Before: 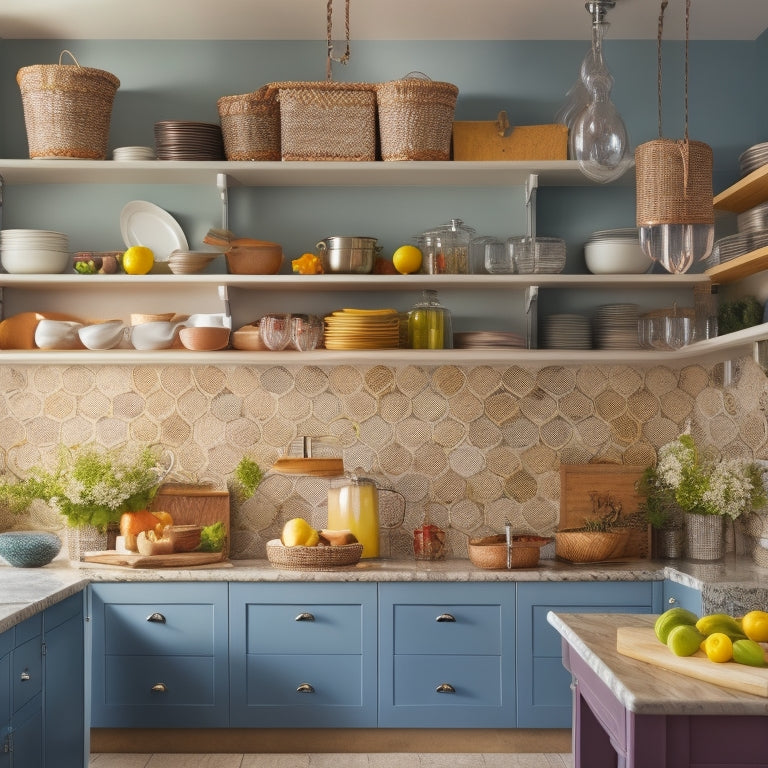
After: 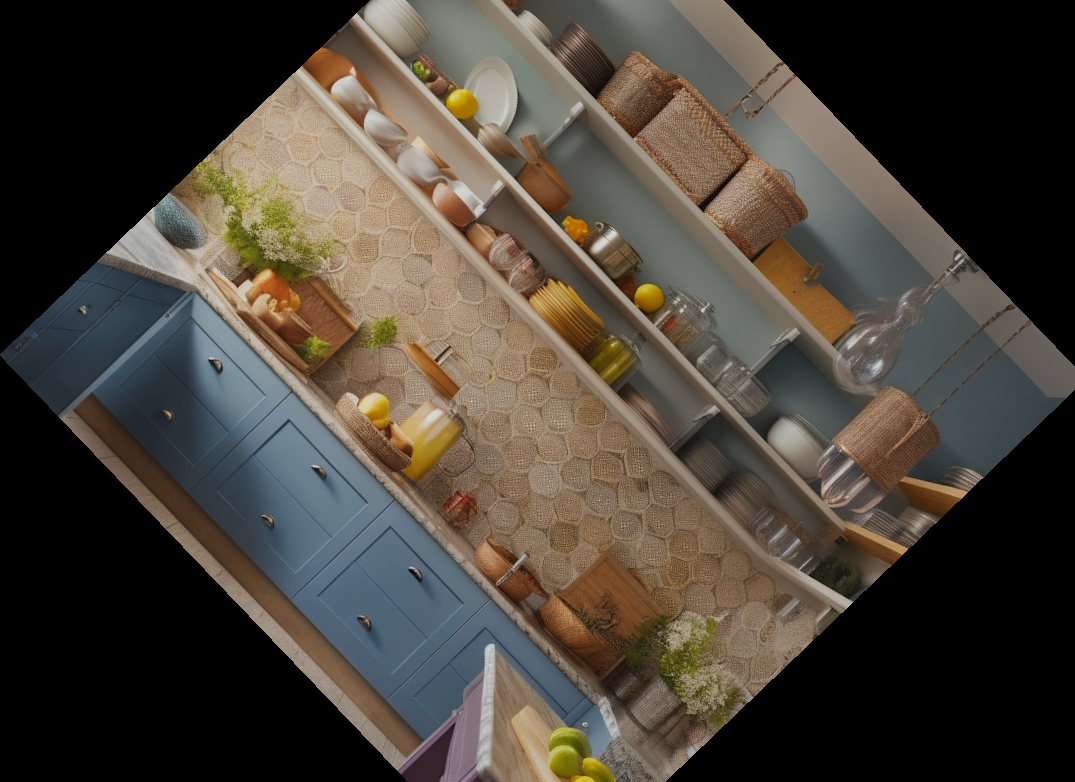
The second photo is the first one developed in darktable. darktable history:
crop and rotate: angle -46.26°, top 16.234%, right 0.912%, bottom 11.704%
exposure: exposure -0.492 EV, compensate highlight preservation false
